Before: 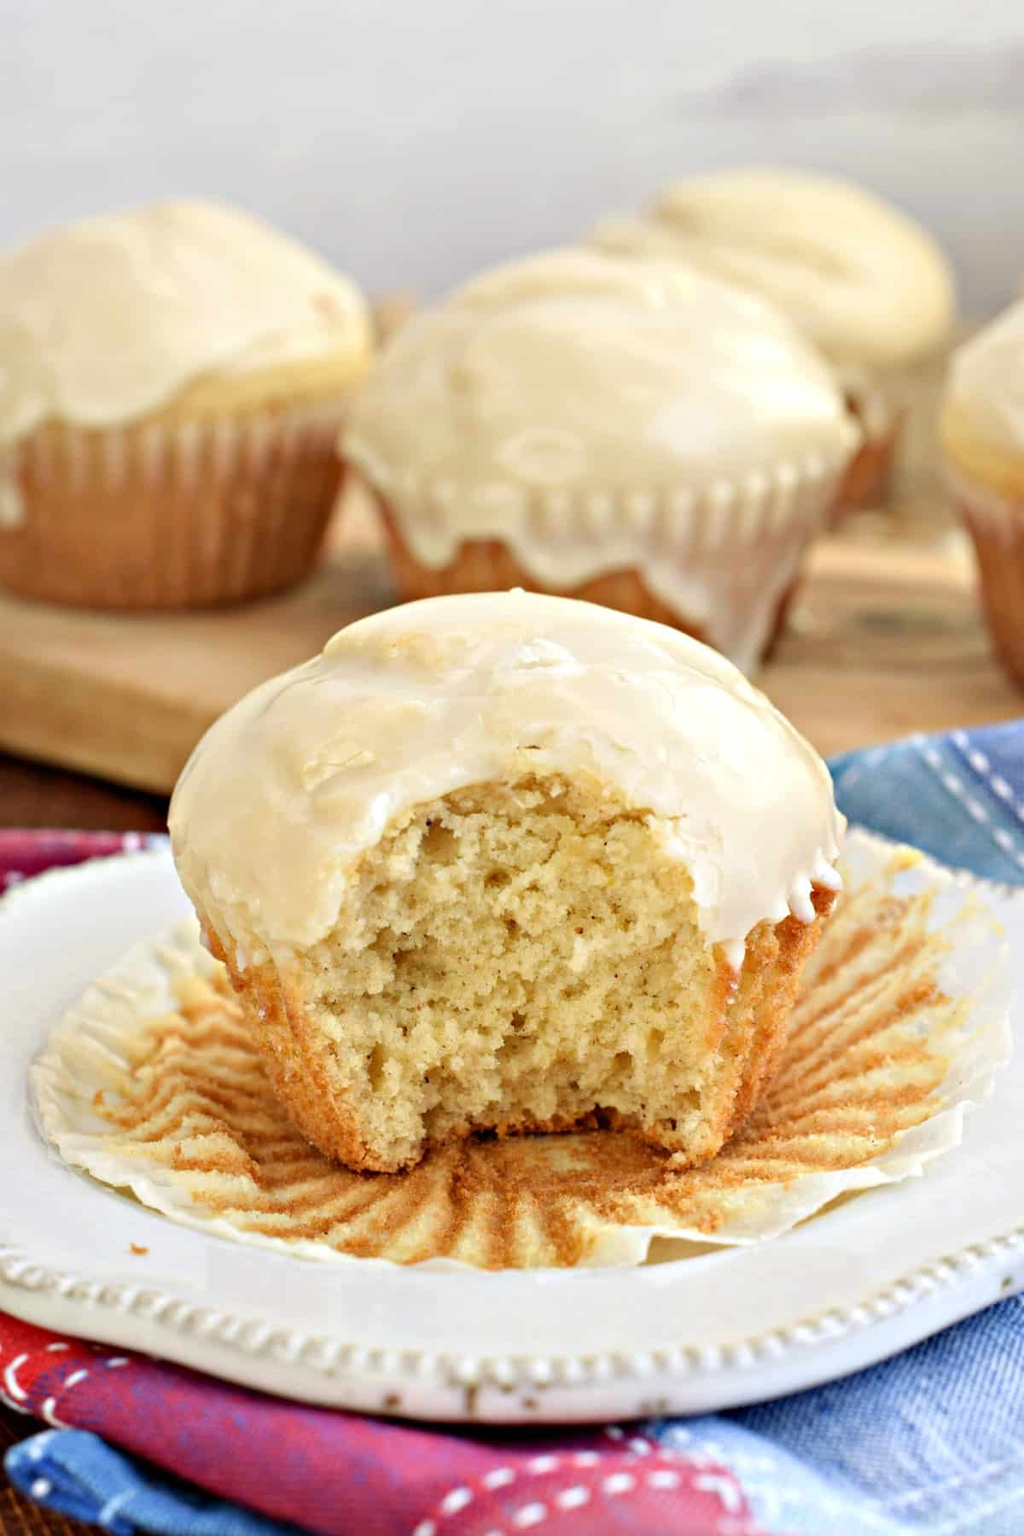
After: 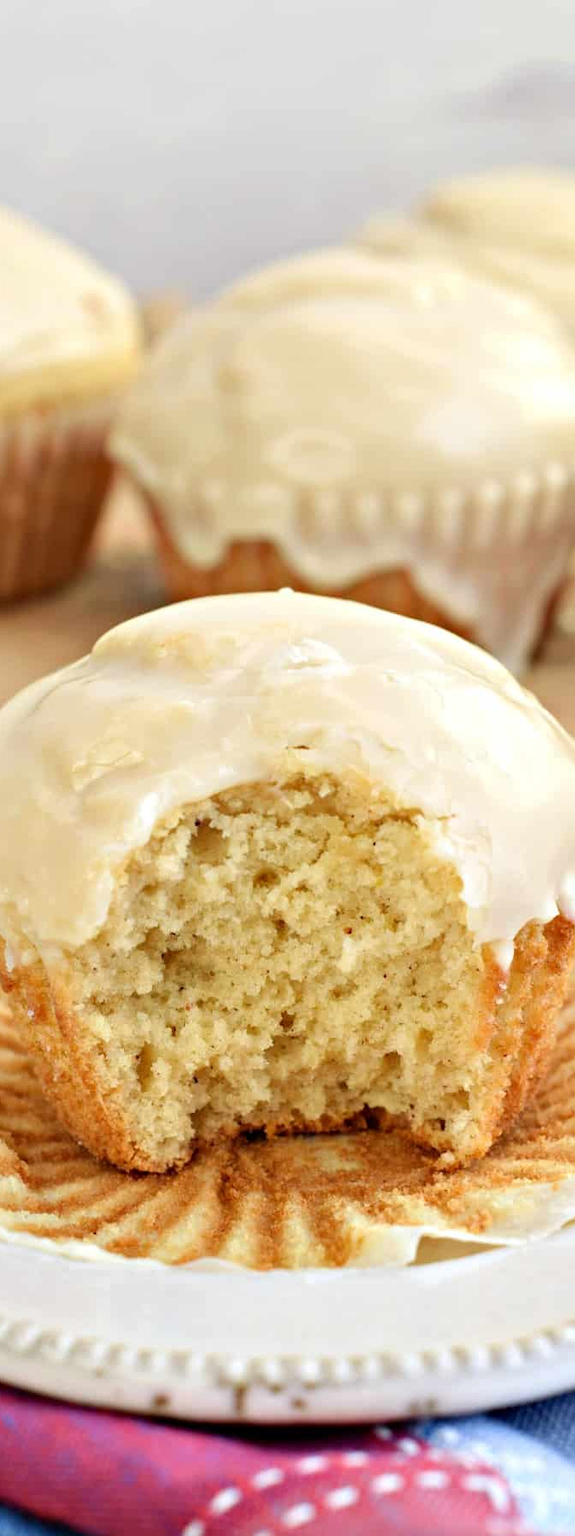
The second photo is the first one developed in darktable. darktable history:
crop and rotate: left 22.623%, right 21.177%
